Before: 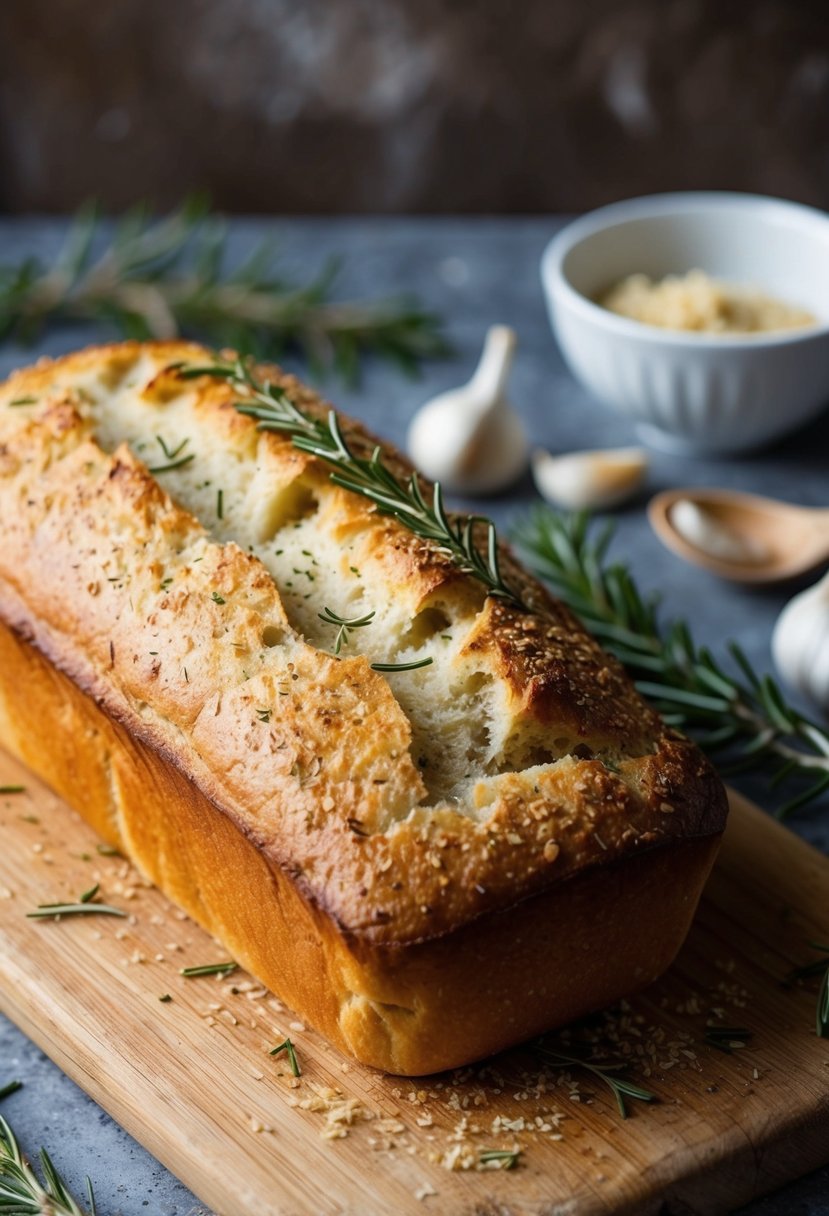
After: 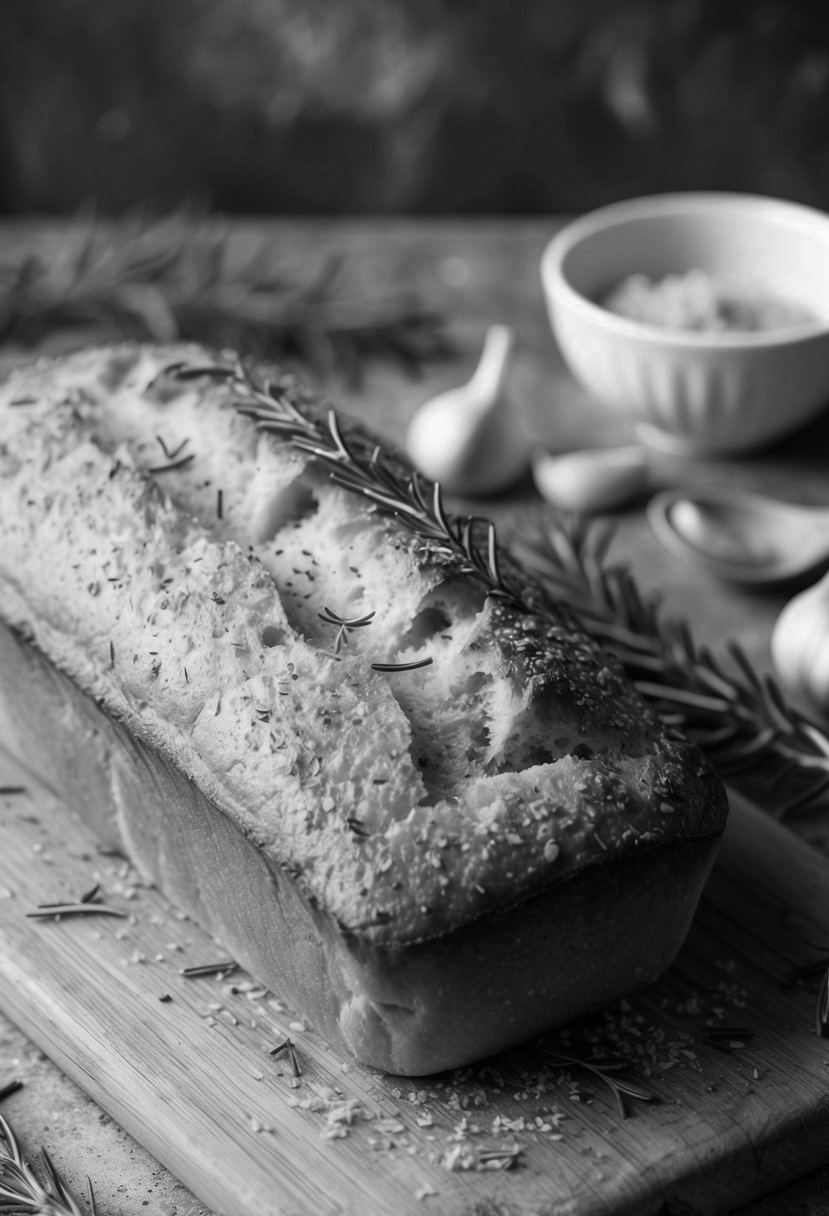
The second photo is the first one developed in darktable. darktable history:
color zones: curves: ch0 [(0, 0.613) (0.01, 0.613) (0.245, 0.448) (0.498, 0.529) (0.642, 0.665) (0.879, 0.777) (0.99, 0.613)]; ch1 [(0, 0.035) (0.121, 0.189) (0.259, 0.197) (0.415, 0.061) (0.589, 0.022) (0.732, 0.022) (0.857, 0.026) (0.991, 0.053)]
monochrome: on, module defaults
